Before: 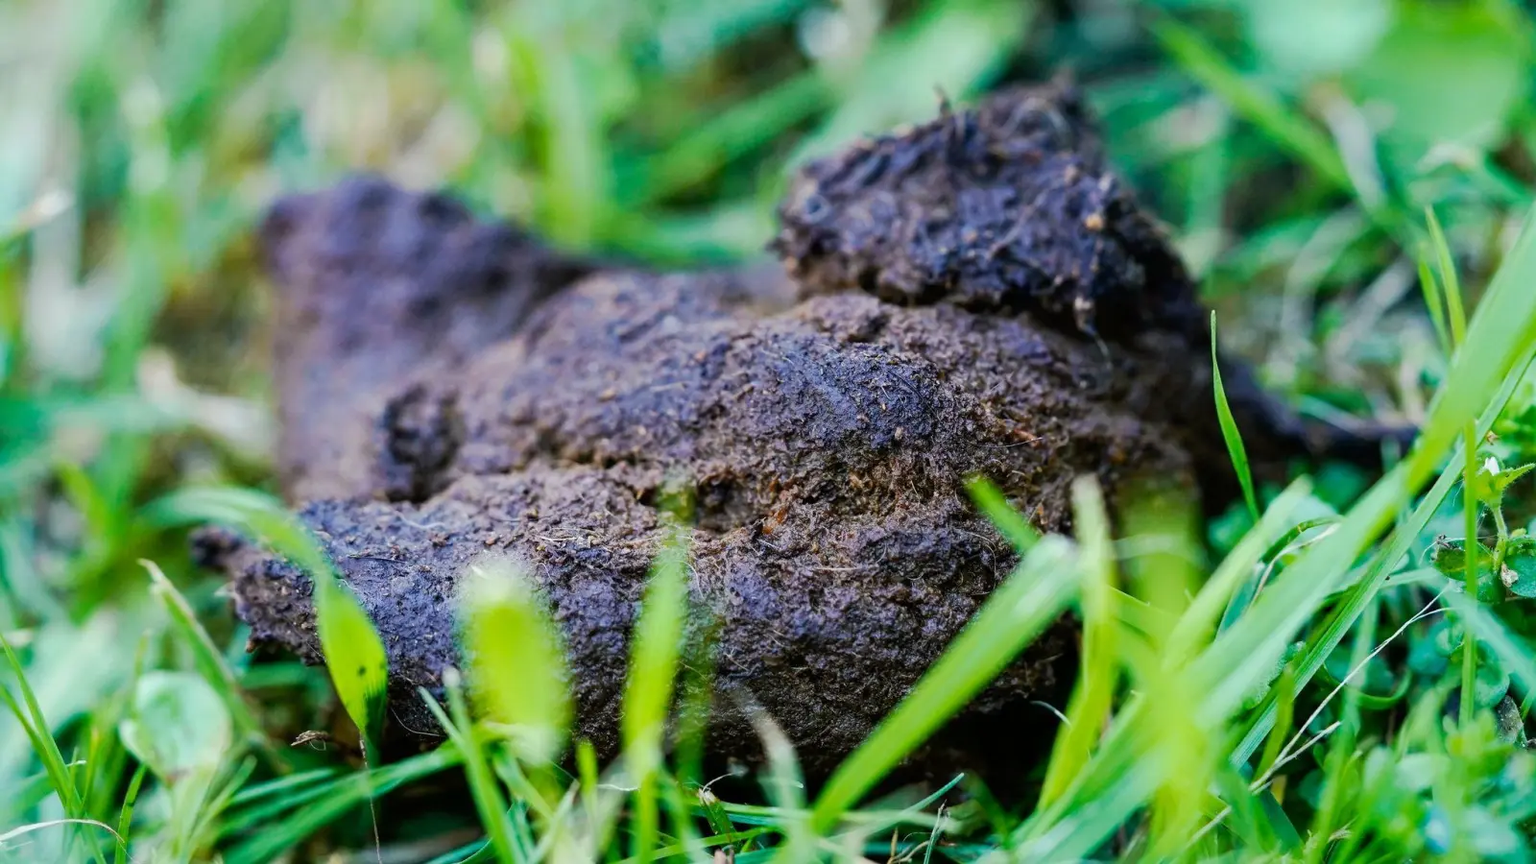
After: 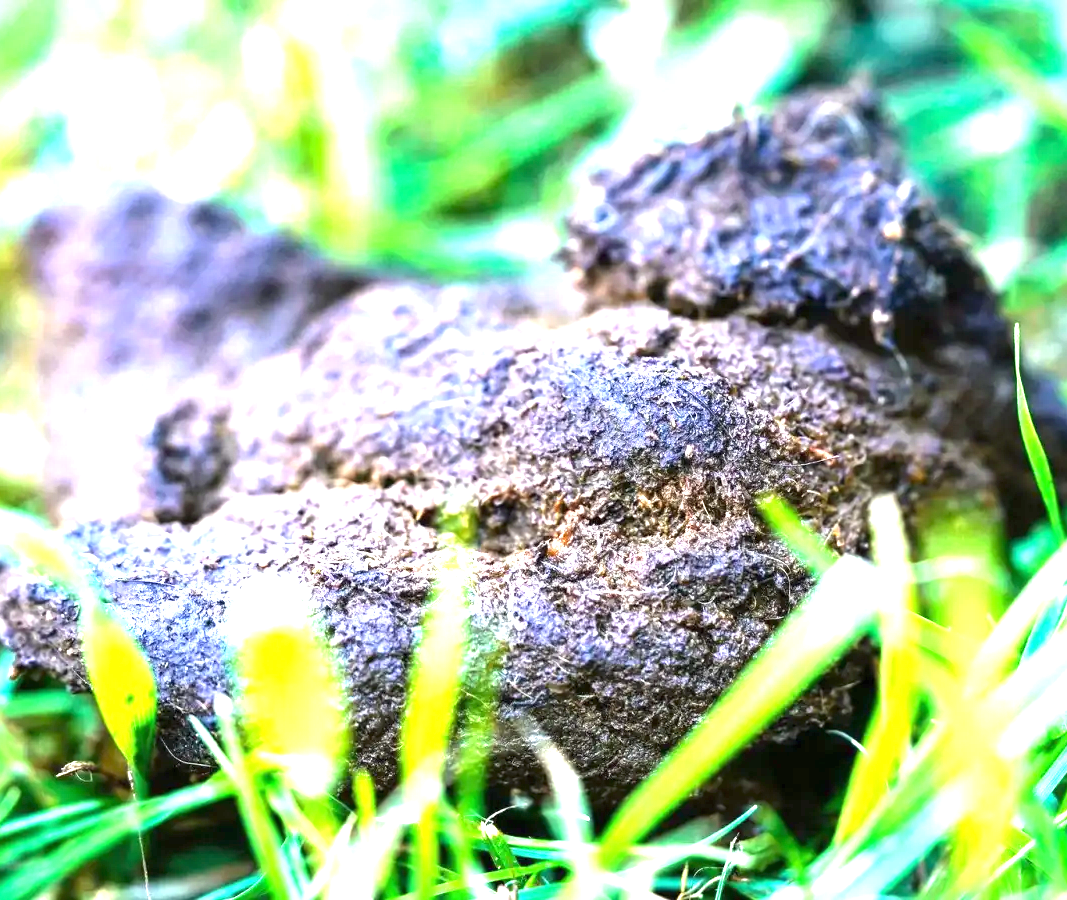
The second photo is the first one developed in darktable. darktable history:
crop and rotate: left 15.446%, right 17.836%
exposure: black level correction 0, exposure 2.088 EV, compensate exposure bias true, compensate highlight preservation false
